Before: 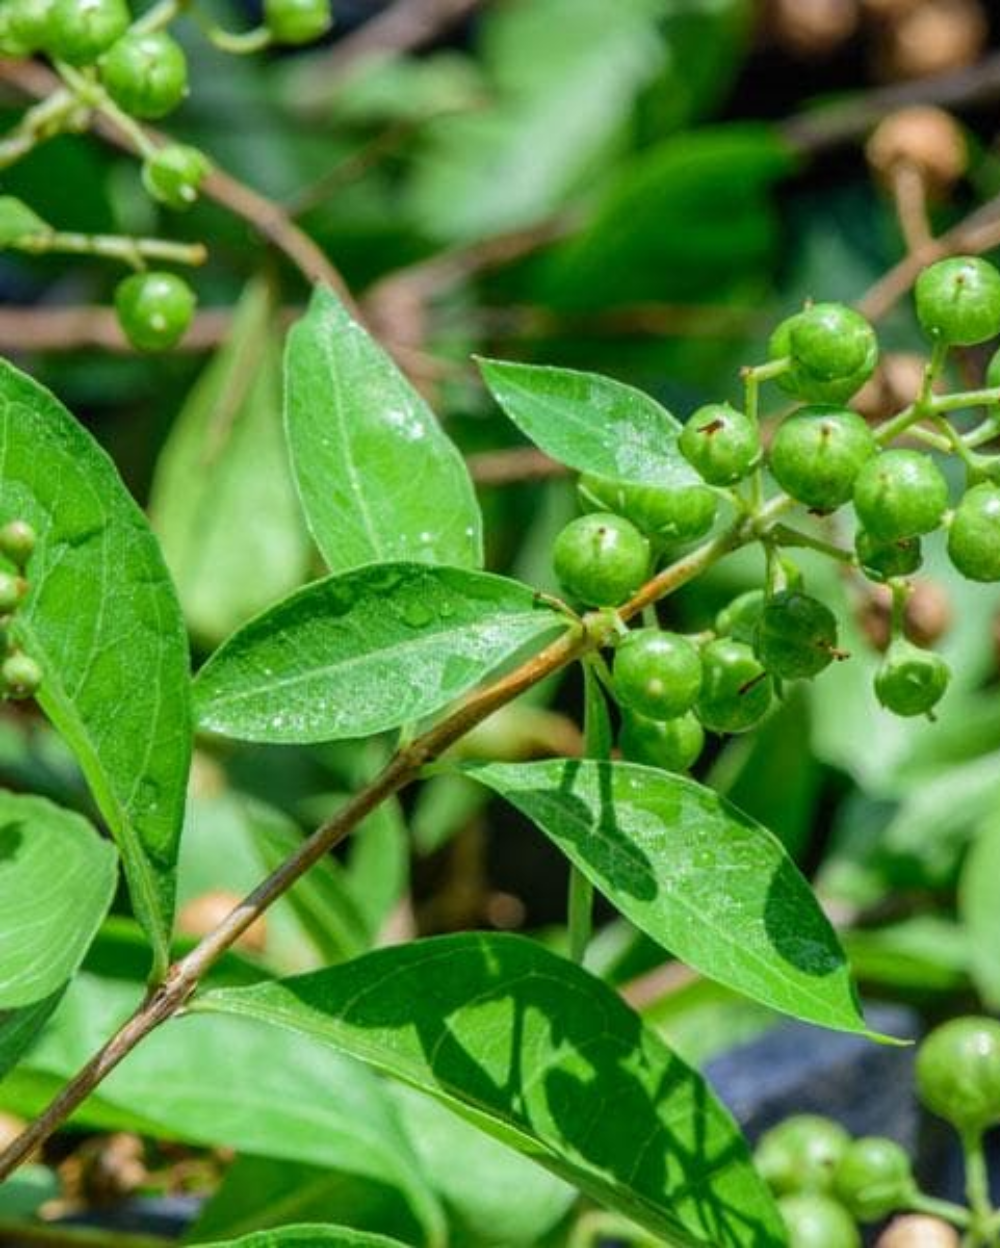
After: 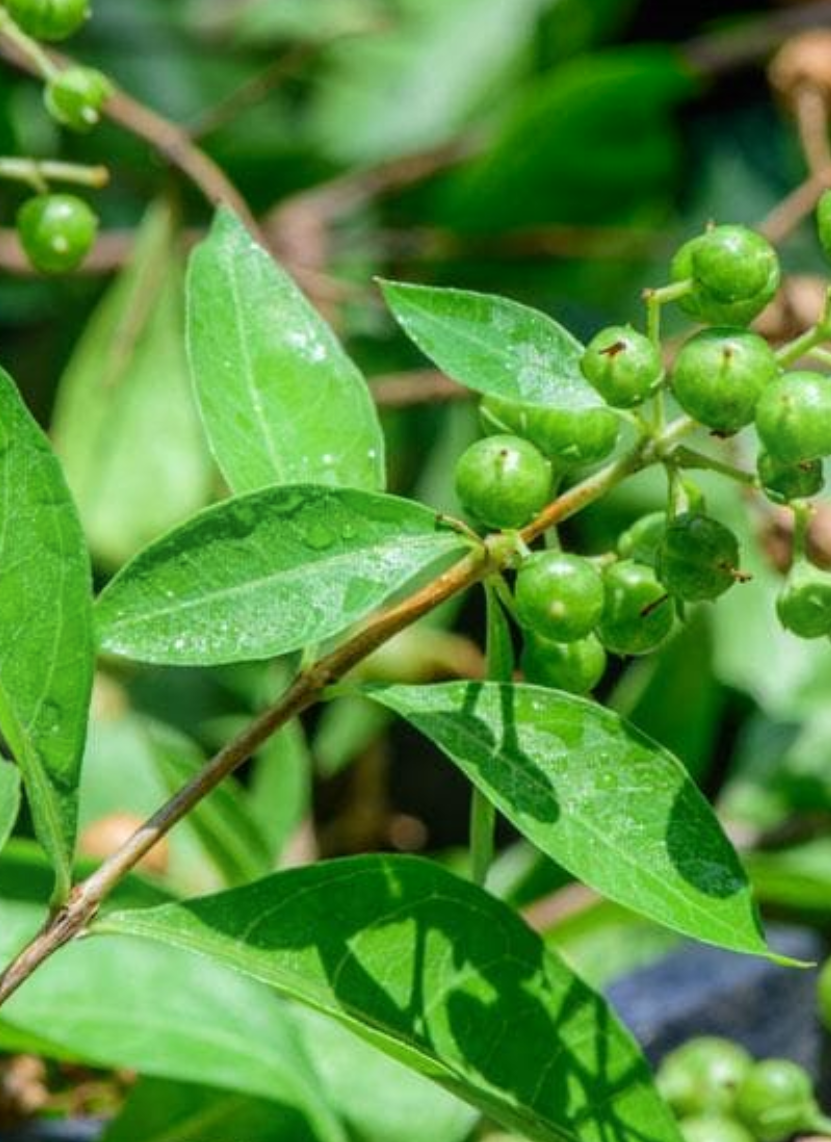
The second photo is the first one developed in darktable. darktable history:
shadows and highlights: shadows -54.26, highlights 87.32, soften with gaussian
crop: left 9.843%, top 6.282%, right 6.985%, bottom 2.193%
